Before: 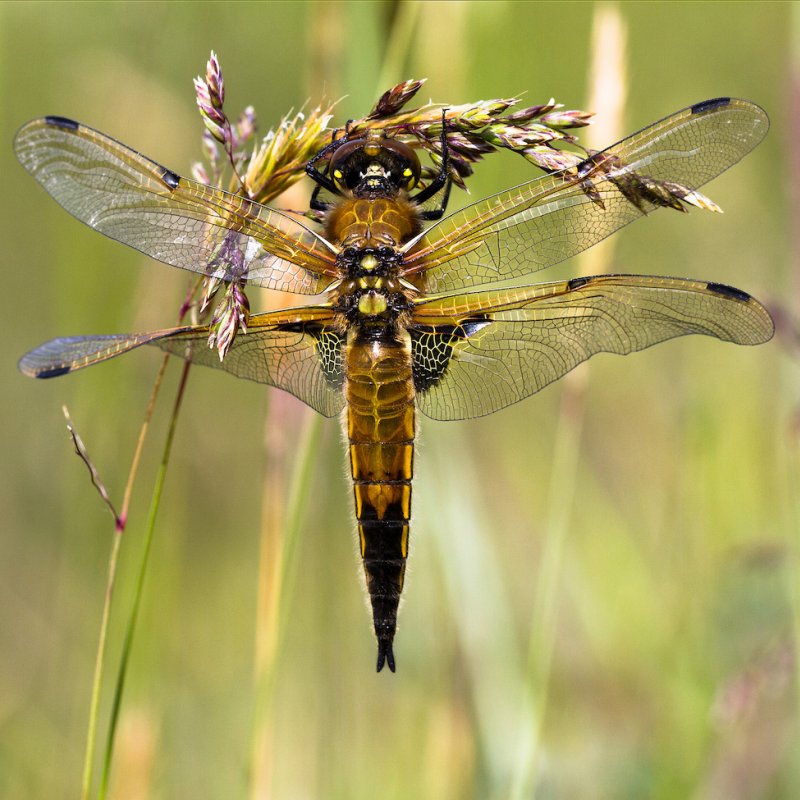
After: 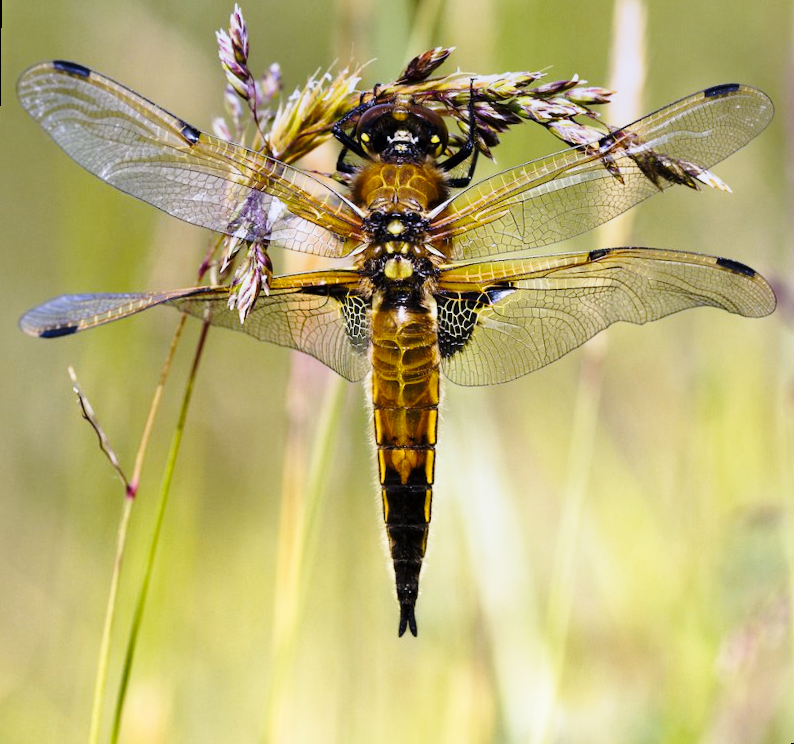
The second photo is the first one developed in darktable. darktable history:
graduated density: hue 238.83°, saturation 50%
rotate and perspective: rotation 0.679°, lens shift (horizontal) 0.136, crop left 0.009, crop right 0.991, crop top 0.078, crop bottom 0.95
base curve: curves: ch0 [(0, 0) (0.028, 0.03) (0.121, 0.232) (0.46, 0.748) (0.859, 0.968) (1, 1)], preserve colors none
color contrast: green-magenta contrast 0.81
